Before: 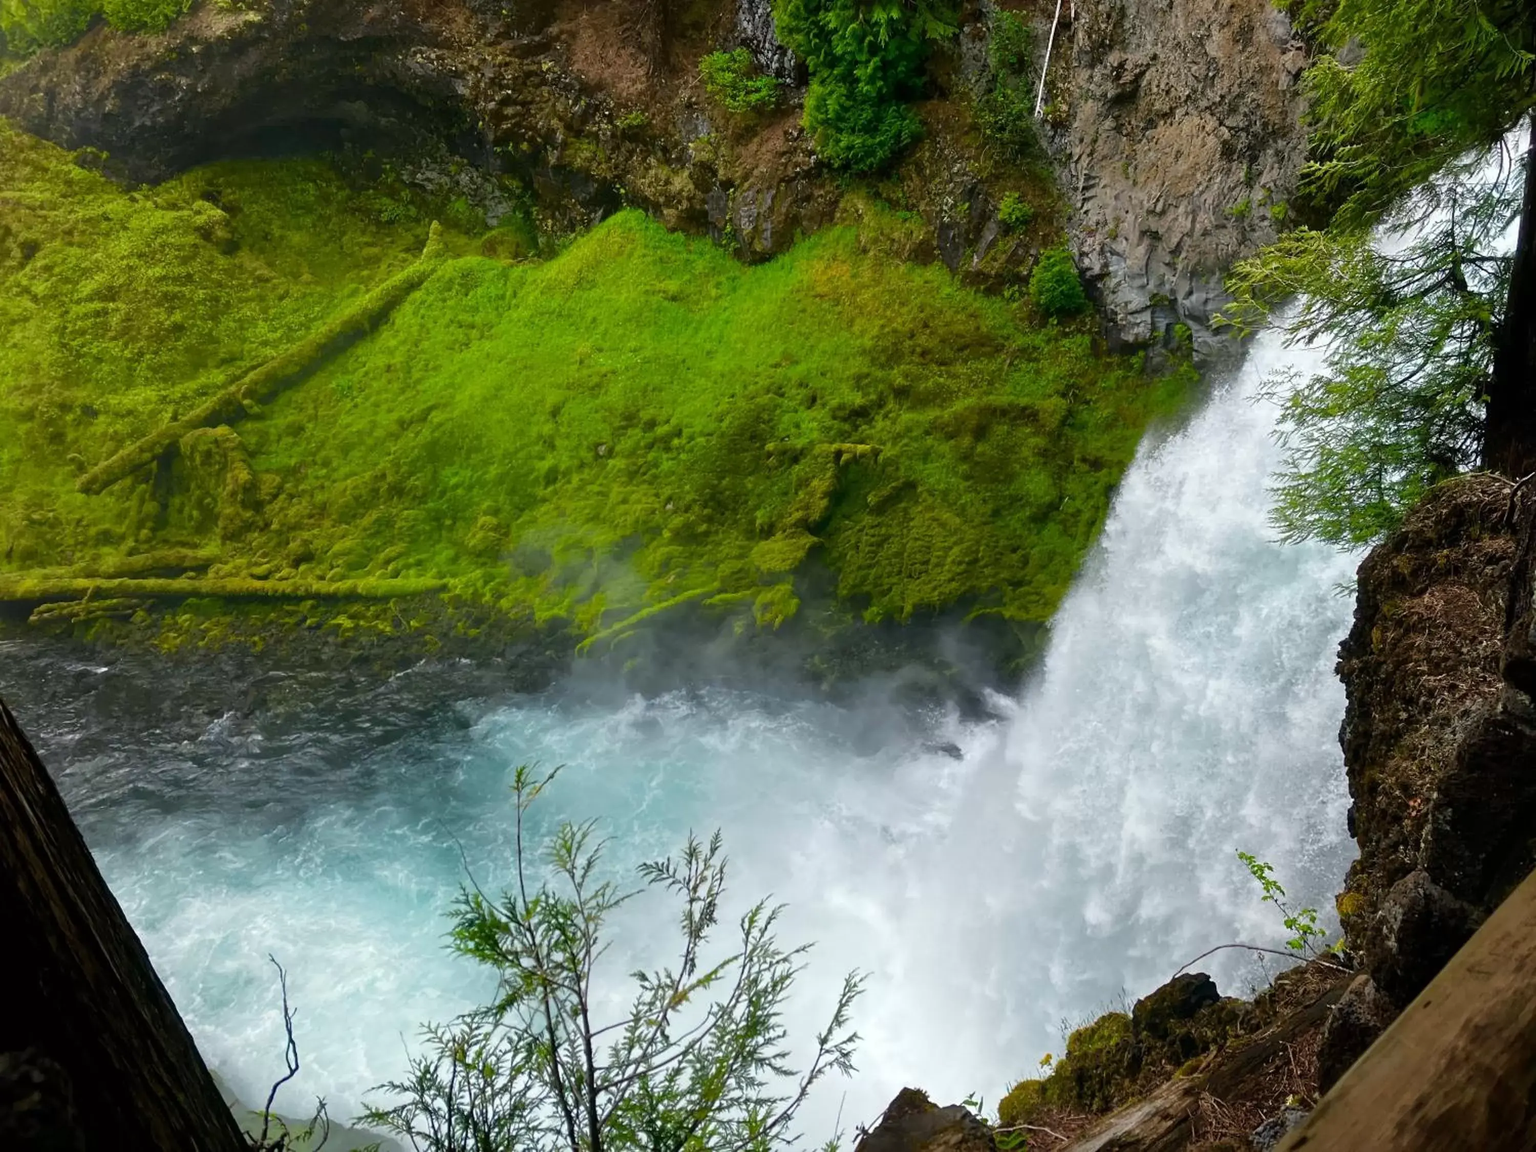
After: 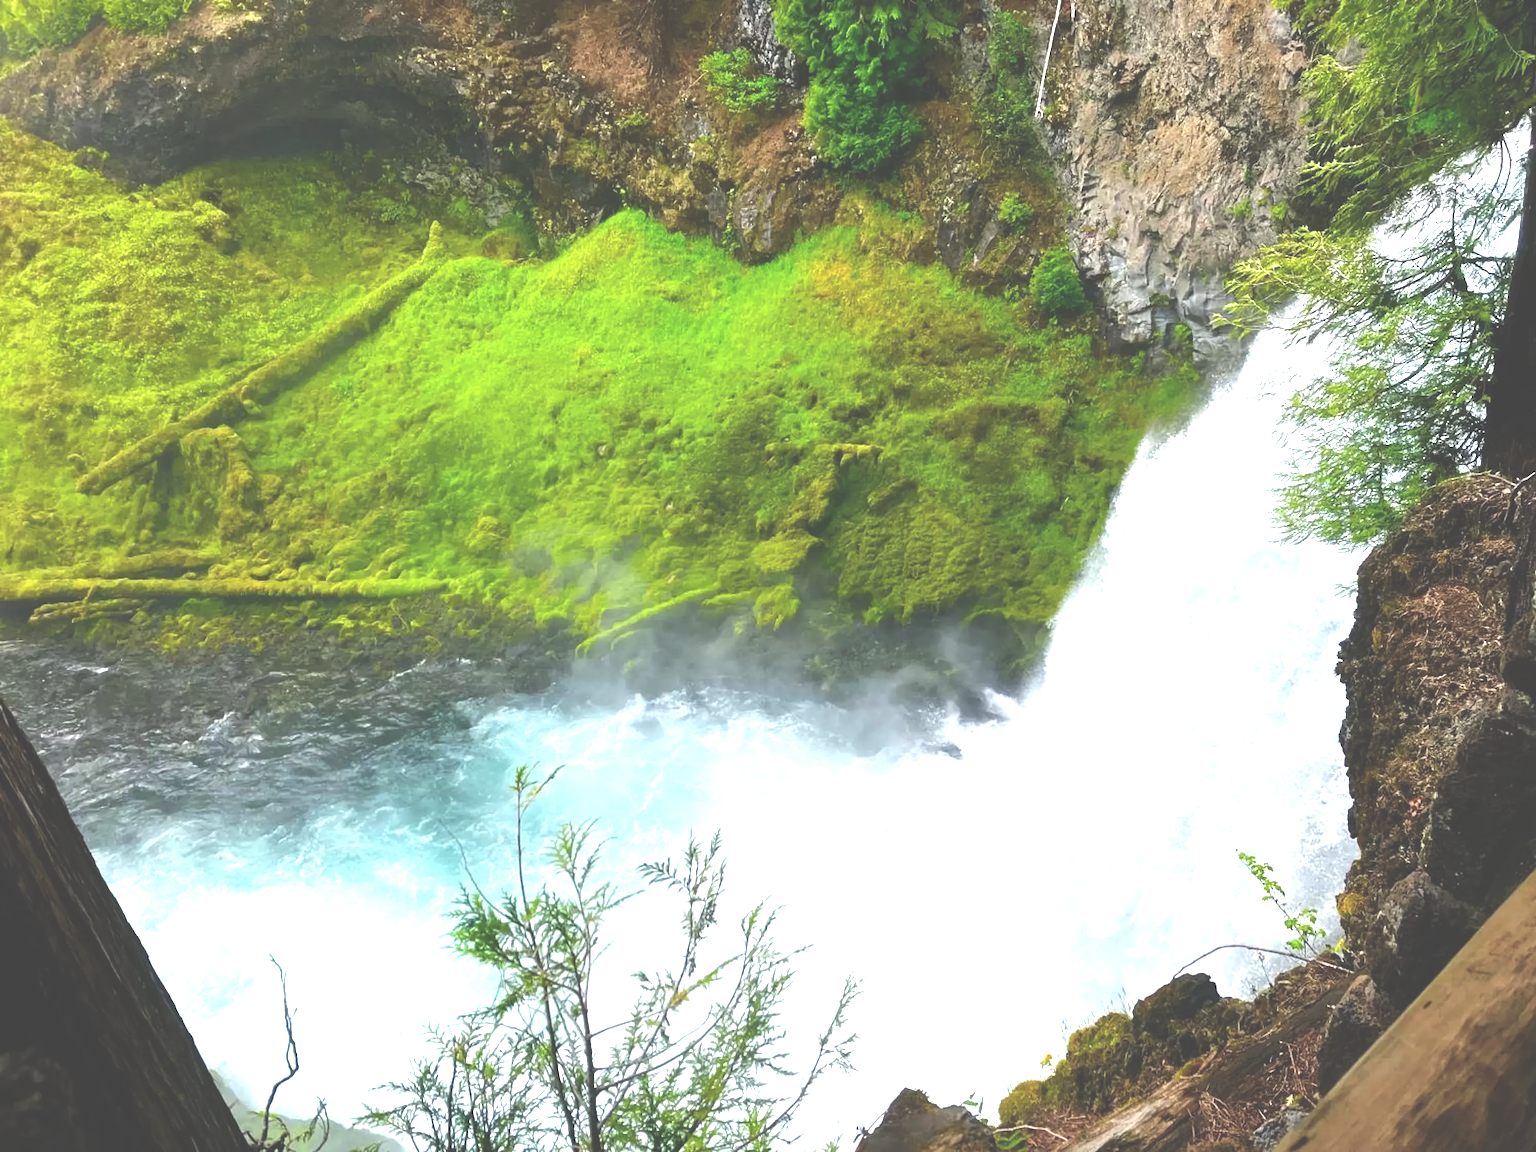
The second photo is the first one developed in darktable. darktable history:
exposure: black level correction -0.023, exposure 1.394 EV, compensate exposure bias true, compensate highlight preservation false
